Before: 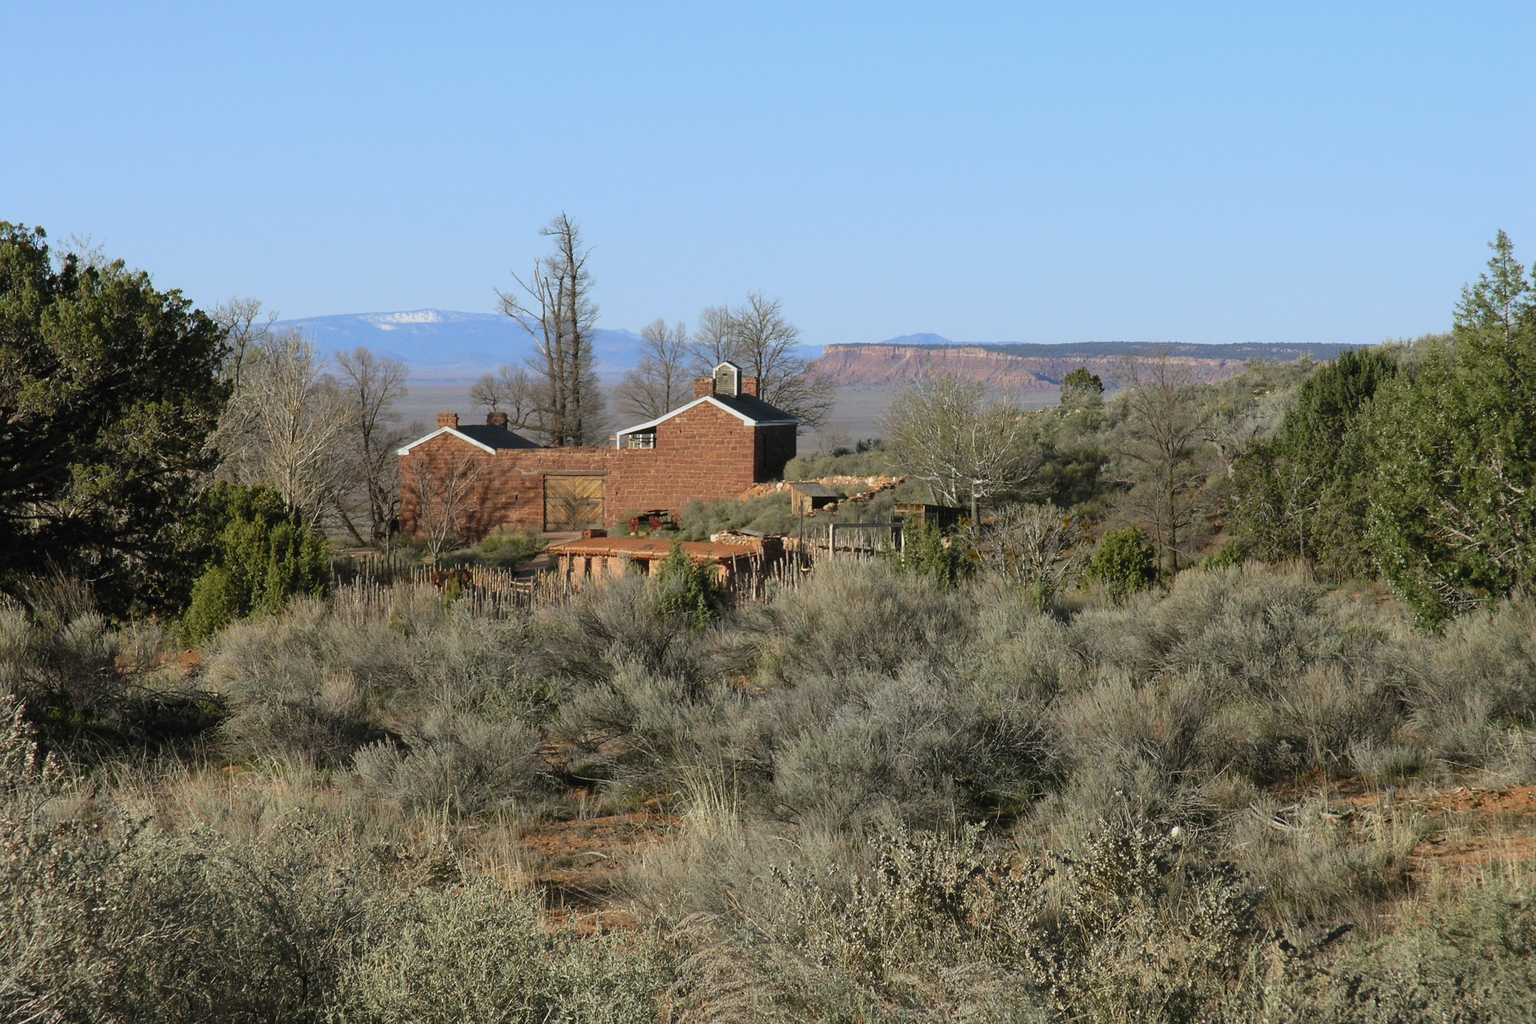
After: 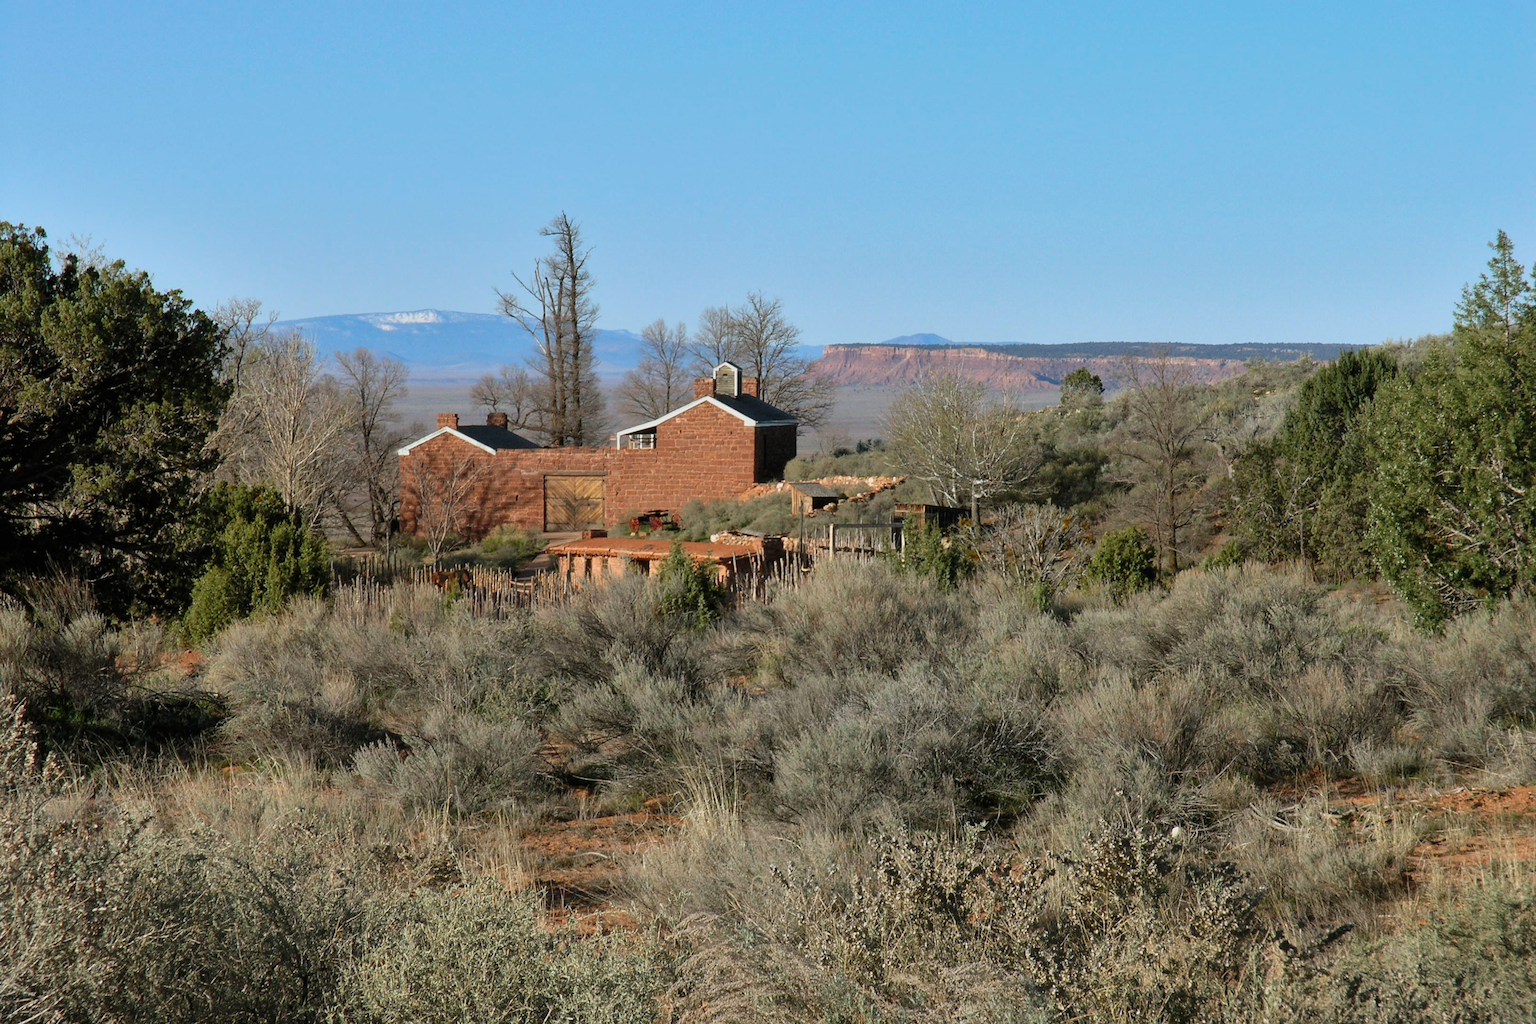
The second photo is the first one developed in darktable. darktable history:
shadows and highlights: shadows 12.28, white point adjustment 1.33, soften with gaussian
